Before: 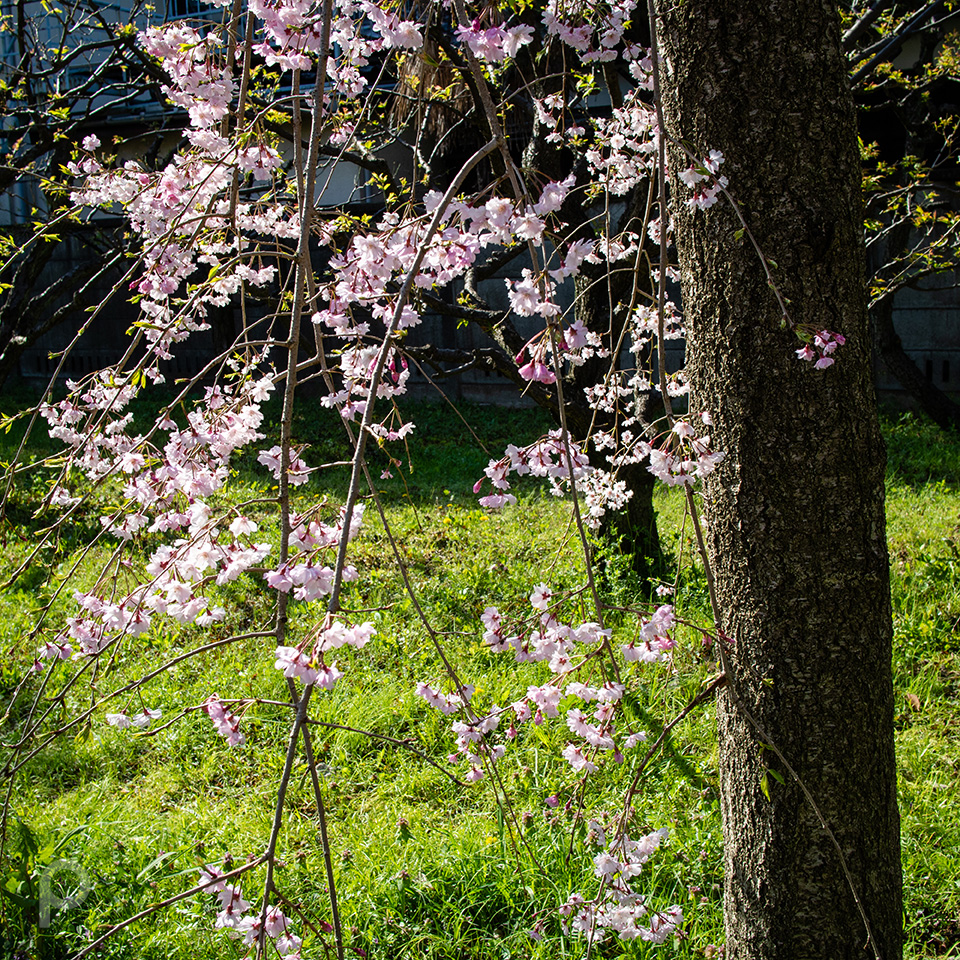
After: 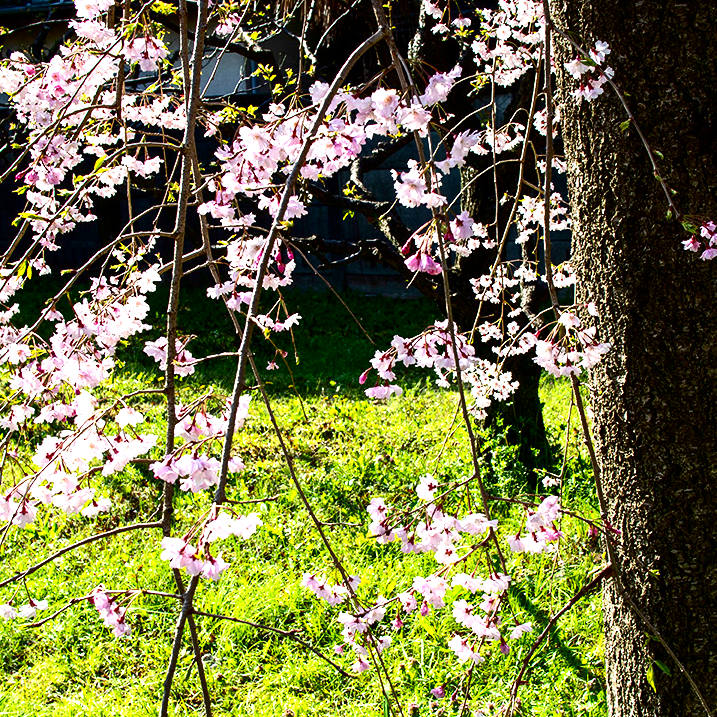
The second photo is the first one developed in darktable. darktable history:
shadows and highlights: shadows 24.78, highlights -24.2
crop and rotate: left 11.9%, top 11.394%, right 13.328%, bottom 13.825%
exposure: black level correction 0.001, exposure 0.96 EV, compensate exposure bias true, compensate highlight preservation false
contrast brightness saturation: contrast 0.239, brightness -0.222, saturation 0.141
